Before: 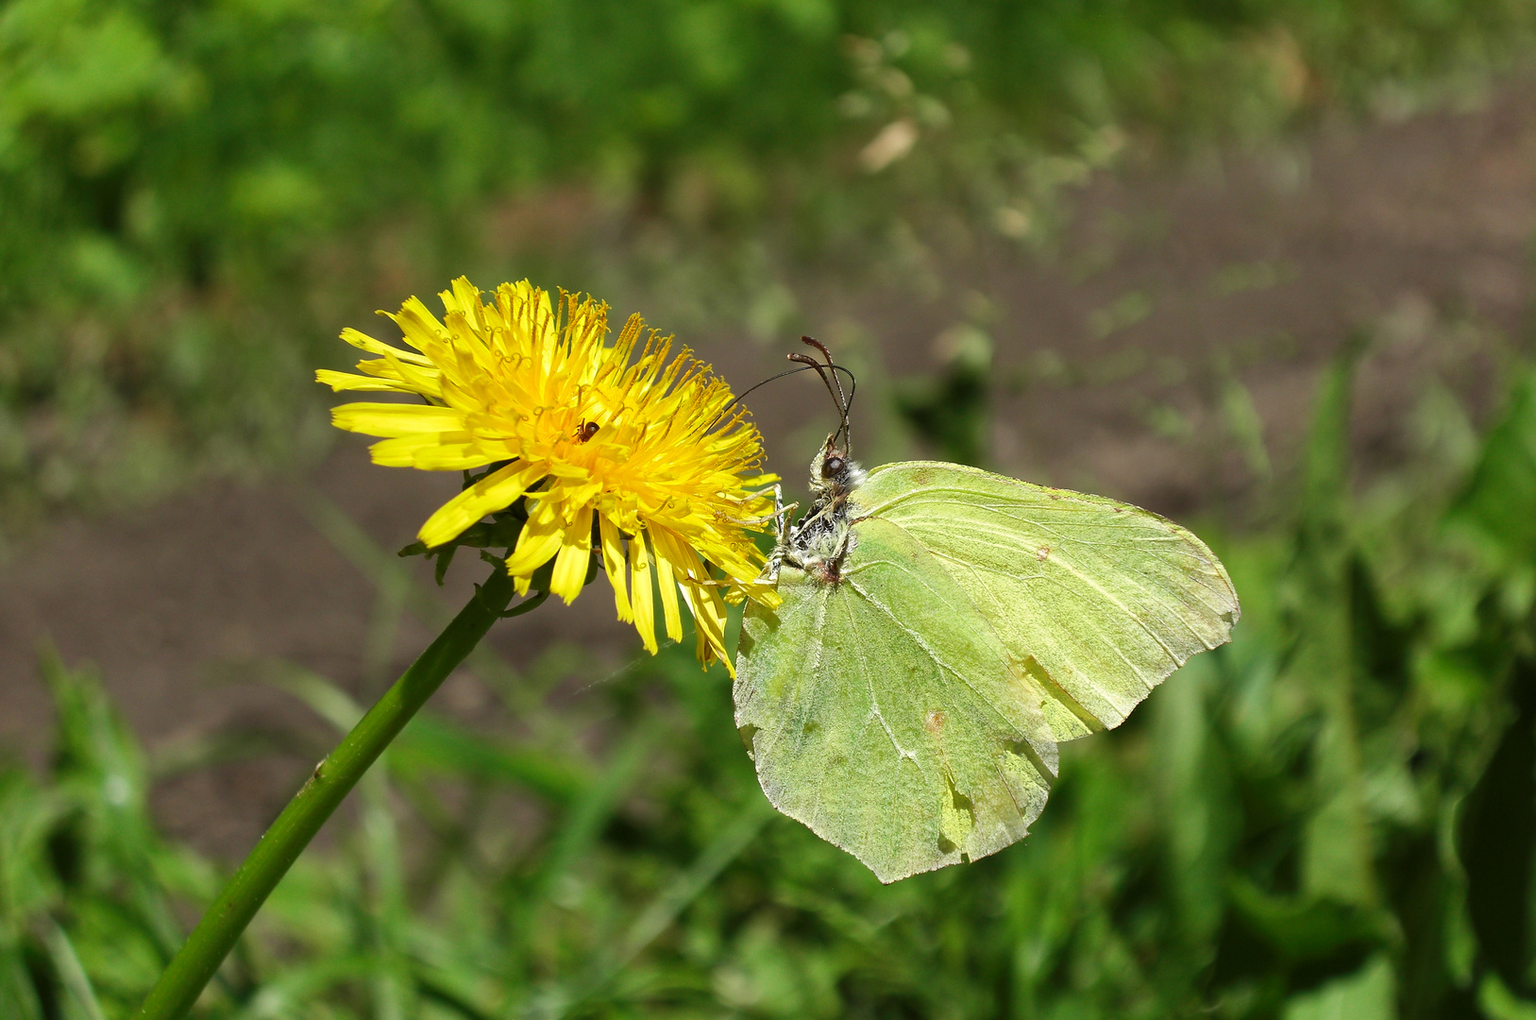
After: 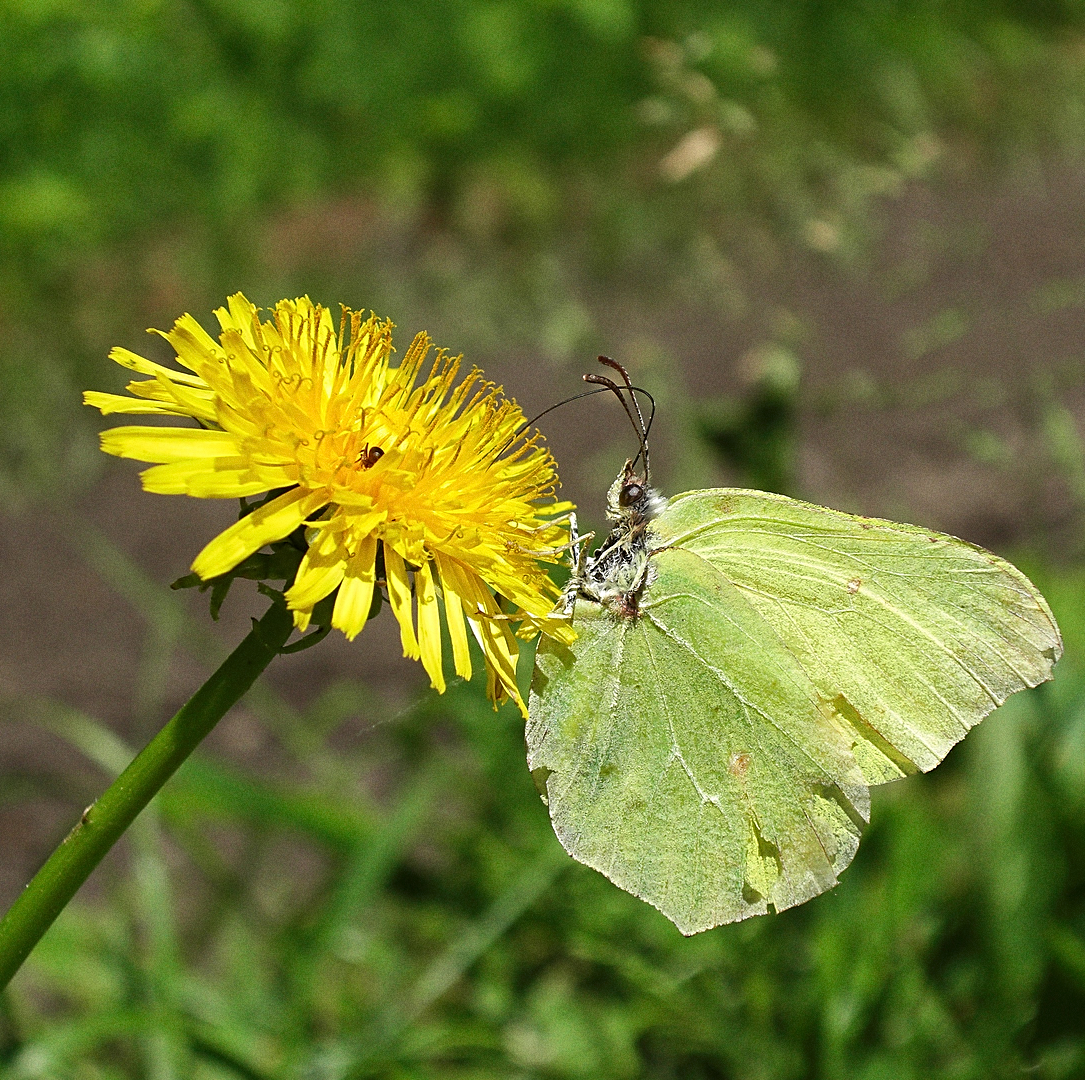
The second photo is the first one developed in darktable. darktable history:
sharpen: on, module defaults
grain: on, module defaults
crop and rotate: left 15.446%, right 17.836%
